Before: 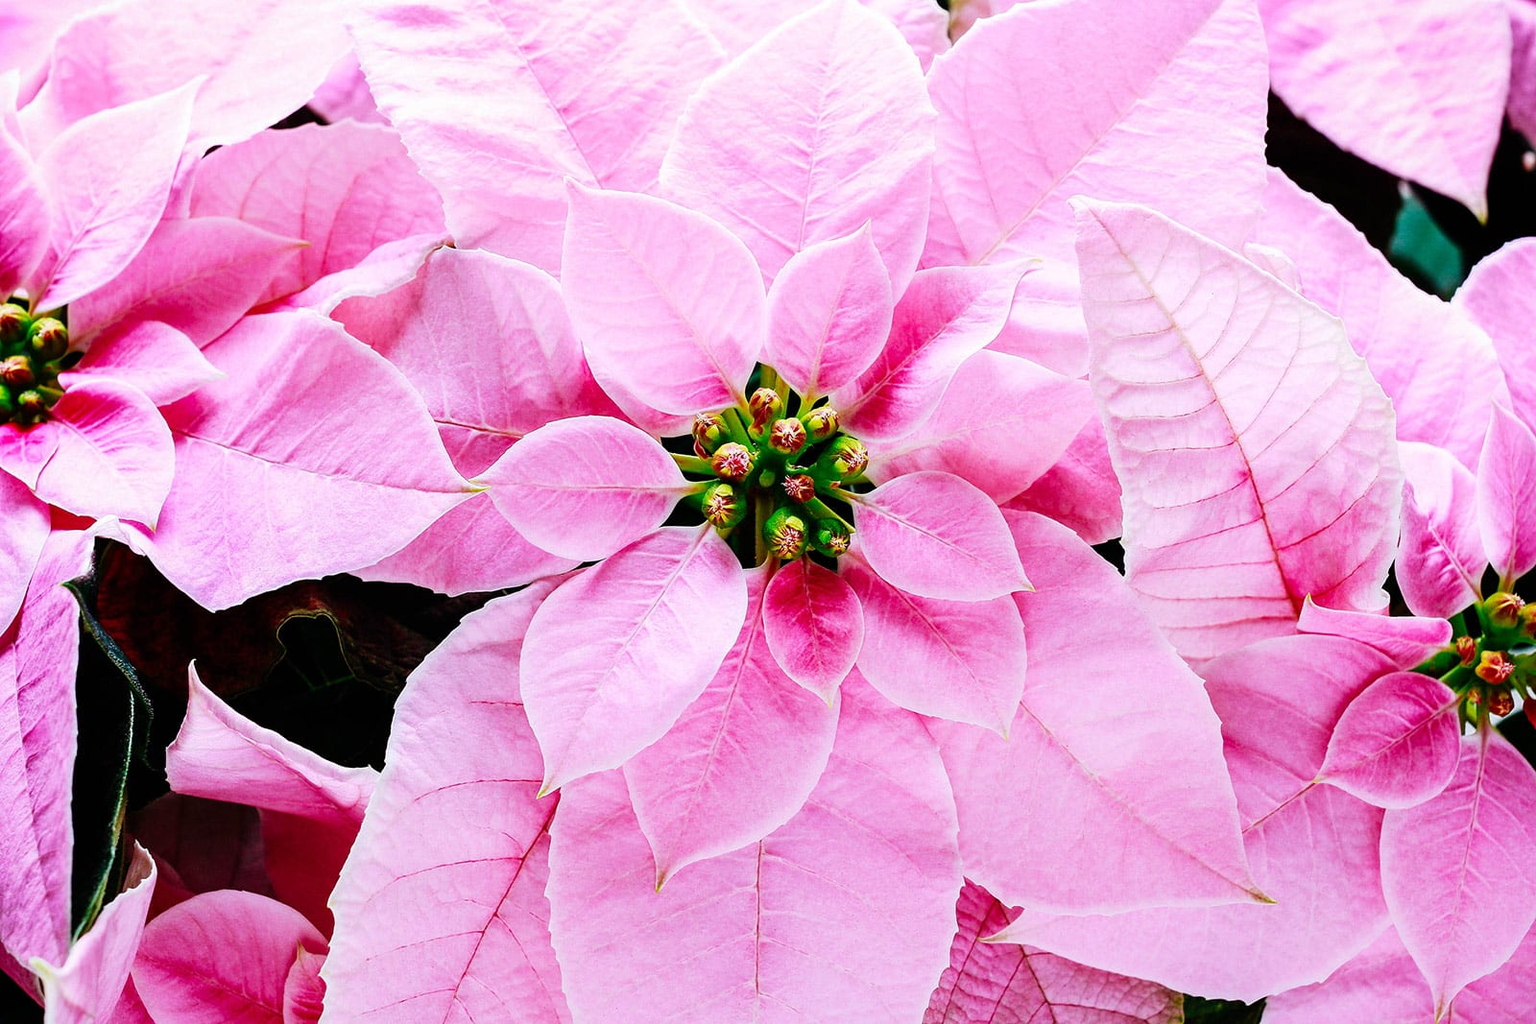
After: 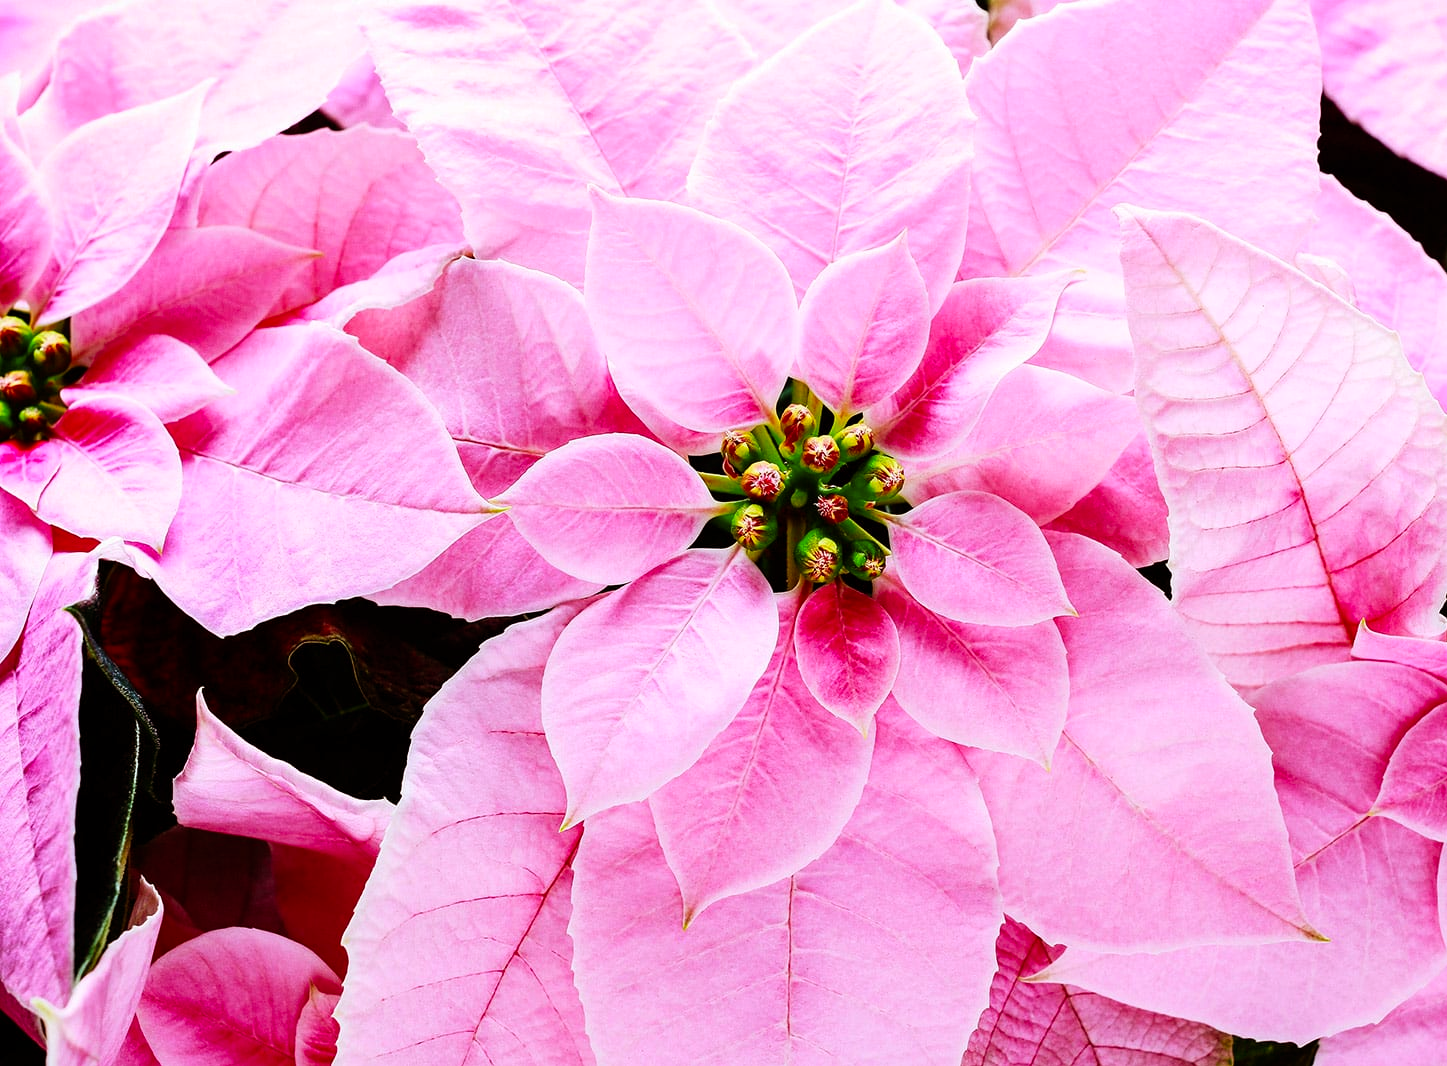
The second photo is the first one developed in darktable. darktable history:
contrast brightness saturation: contrast 0.1, brightness 0.02, saturation 0.02
rgb levels: mode RGB, independent channels, levels [[0, 0.5, 1], [0, 0.521, 1], [0, 0.536, 1]]
crop: right 9.509%, bottom 0.031%
